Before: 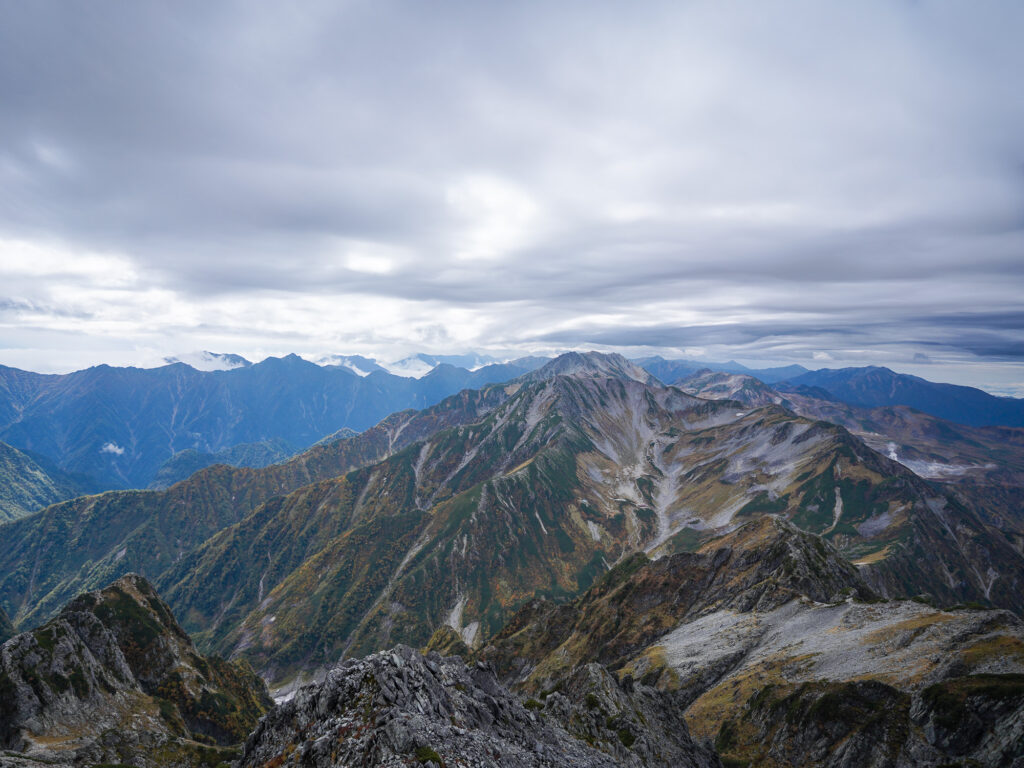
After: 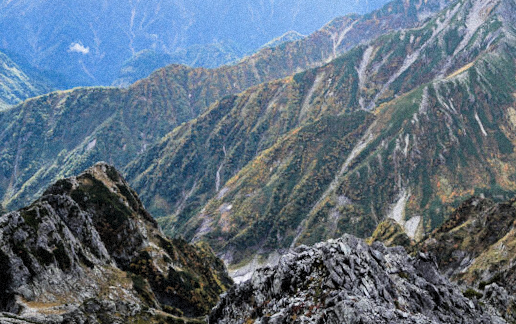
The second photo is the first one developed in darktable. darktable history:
exposure: black level correction -0.002, exposure 1.115 EV, compensate highlight preservation false
rotate and perspective: rotation 0.062°, lens shift (vertical) 0.115, lens shift (horizontal) -0.133, crop left 0.047, crop right 0.94, crop top 0.061, crop bottom 0.94
grain: mid-tones bias 0%
filmic rgb: black relative exposure -5 EV, hardness 2.88, contrast 1.4, highlights saturation mix -20%
crop and rotate: top 54.778%, right 46.61%, bottom 0.159%
